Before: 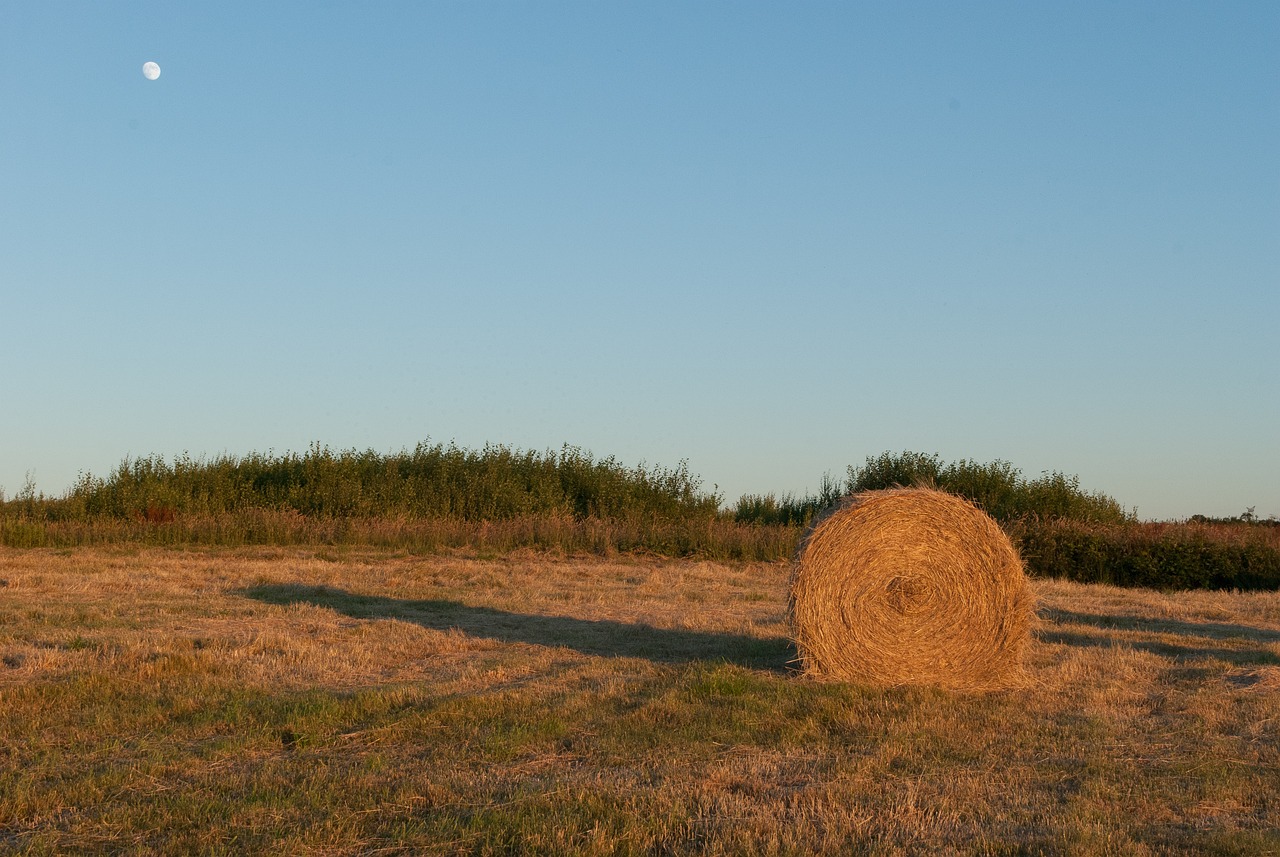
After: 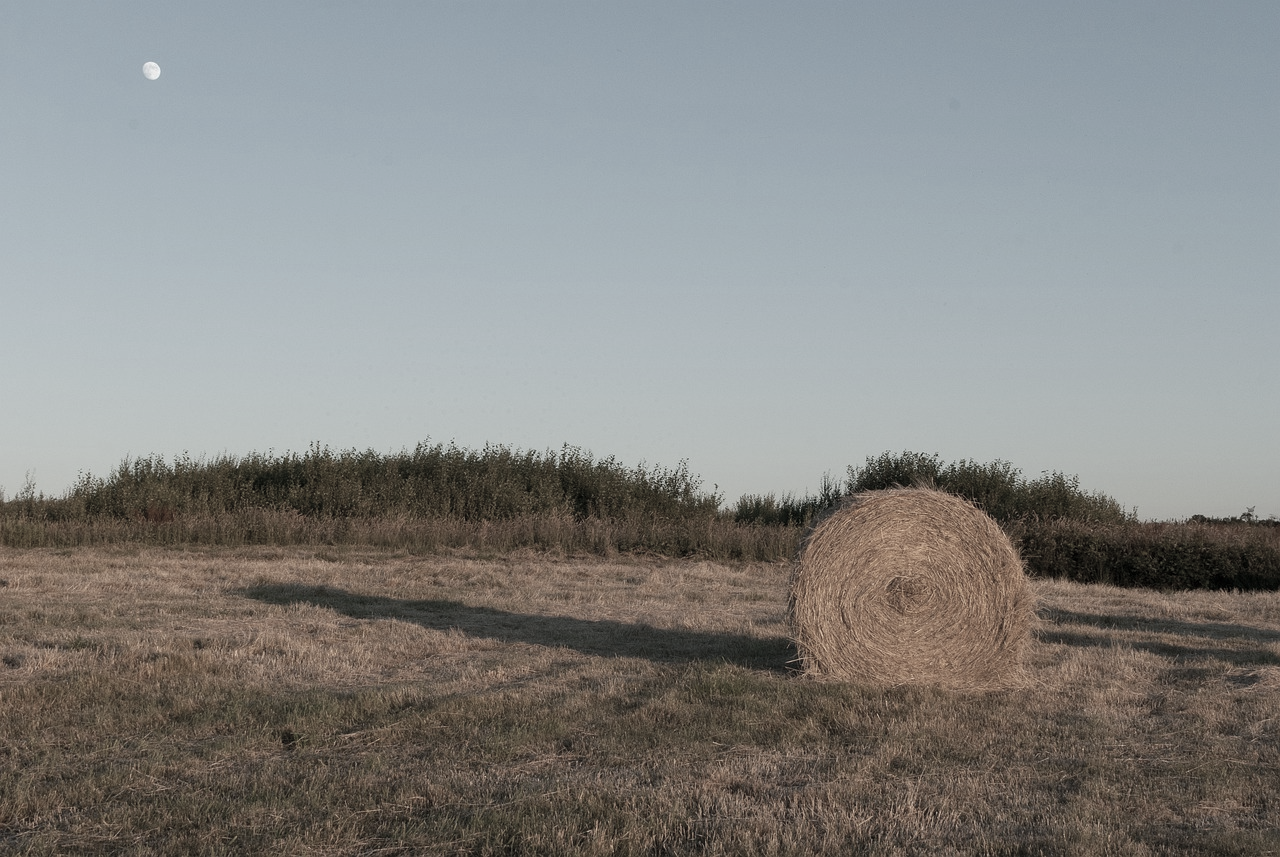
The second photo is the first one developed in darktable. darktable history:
color correction: highlights b* 0.061, saturation 0.305
